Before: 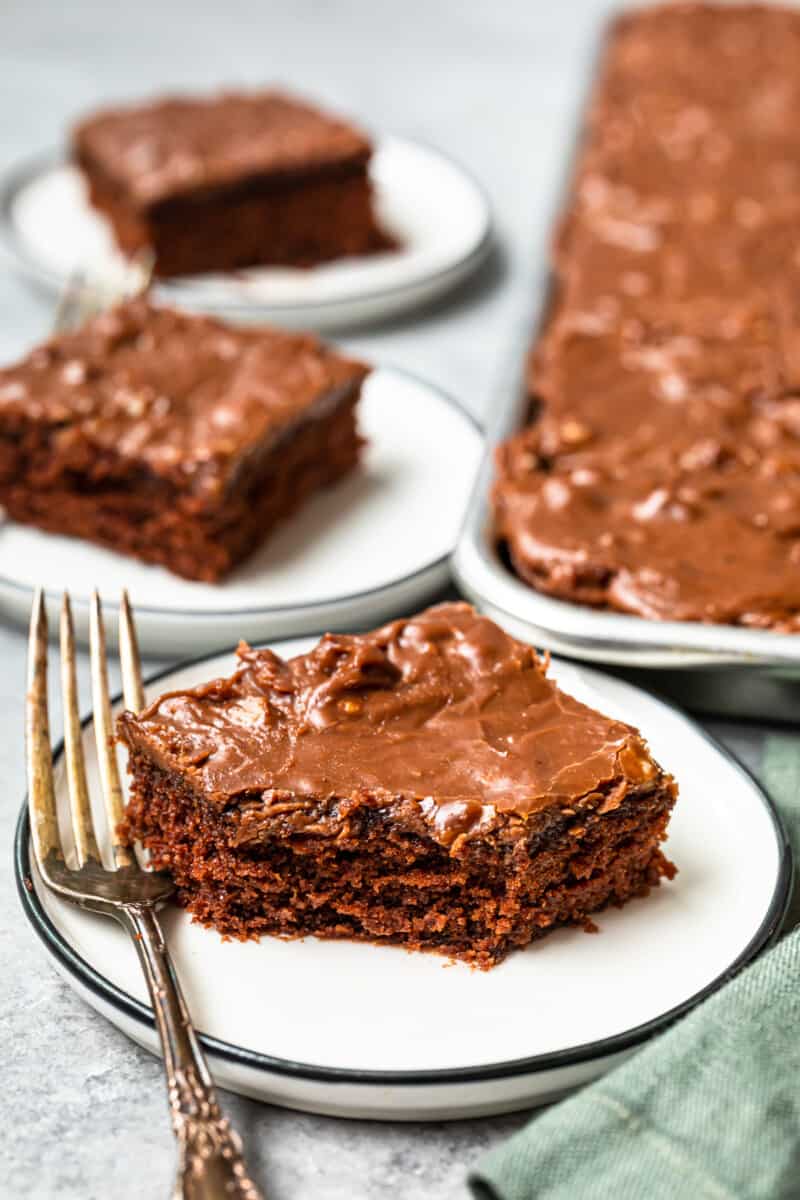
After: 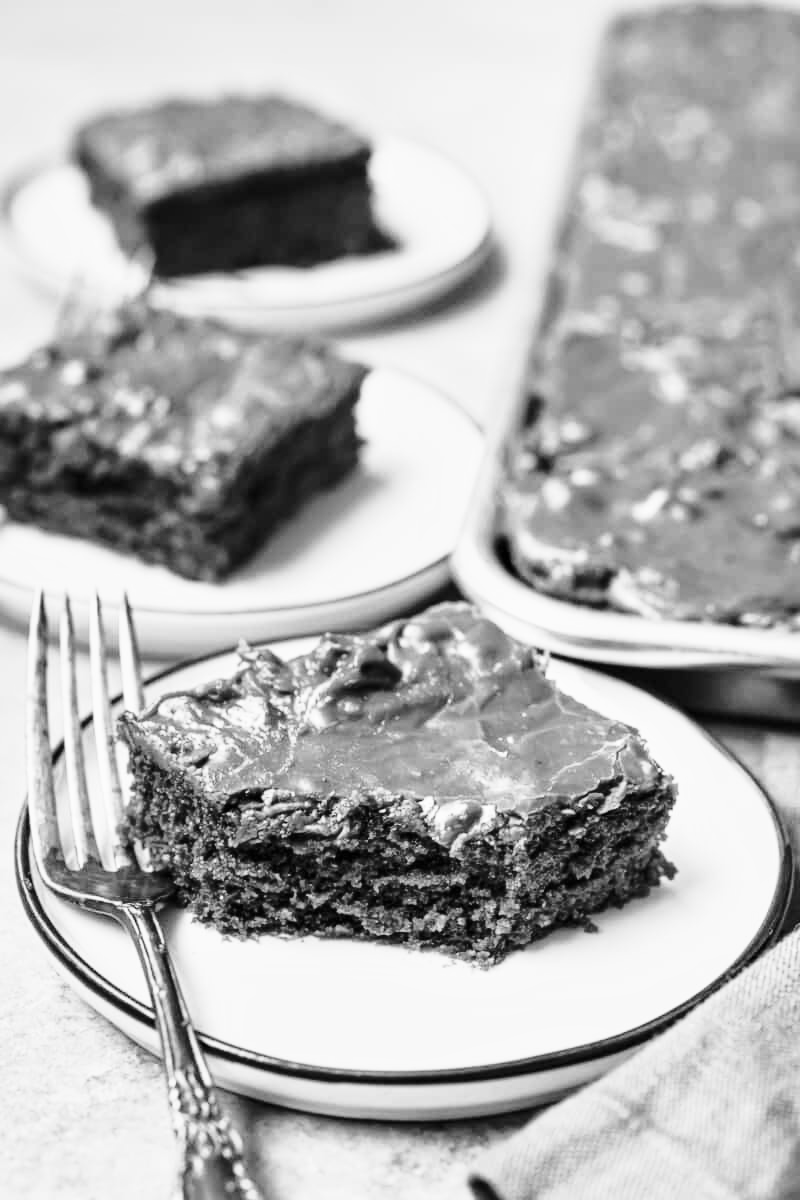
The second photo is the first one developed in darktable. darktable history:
base curve: curves: ch0 [(0, 0) (0.028, 0.03) (0.121, 0.232) (0.46, 0.748) (0.859, 0.968) (1, 1)]
monochrome: a 32, b 64, size 2.3
